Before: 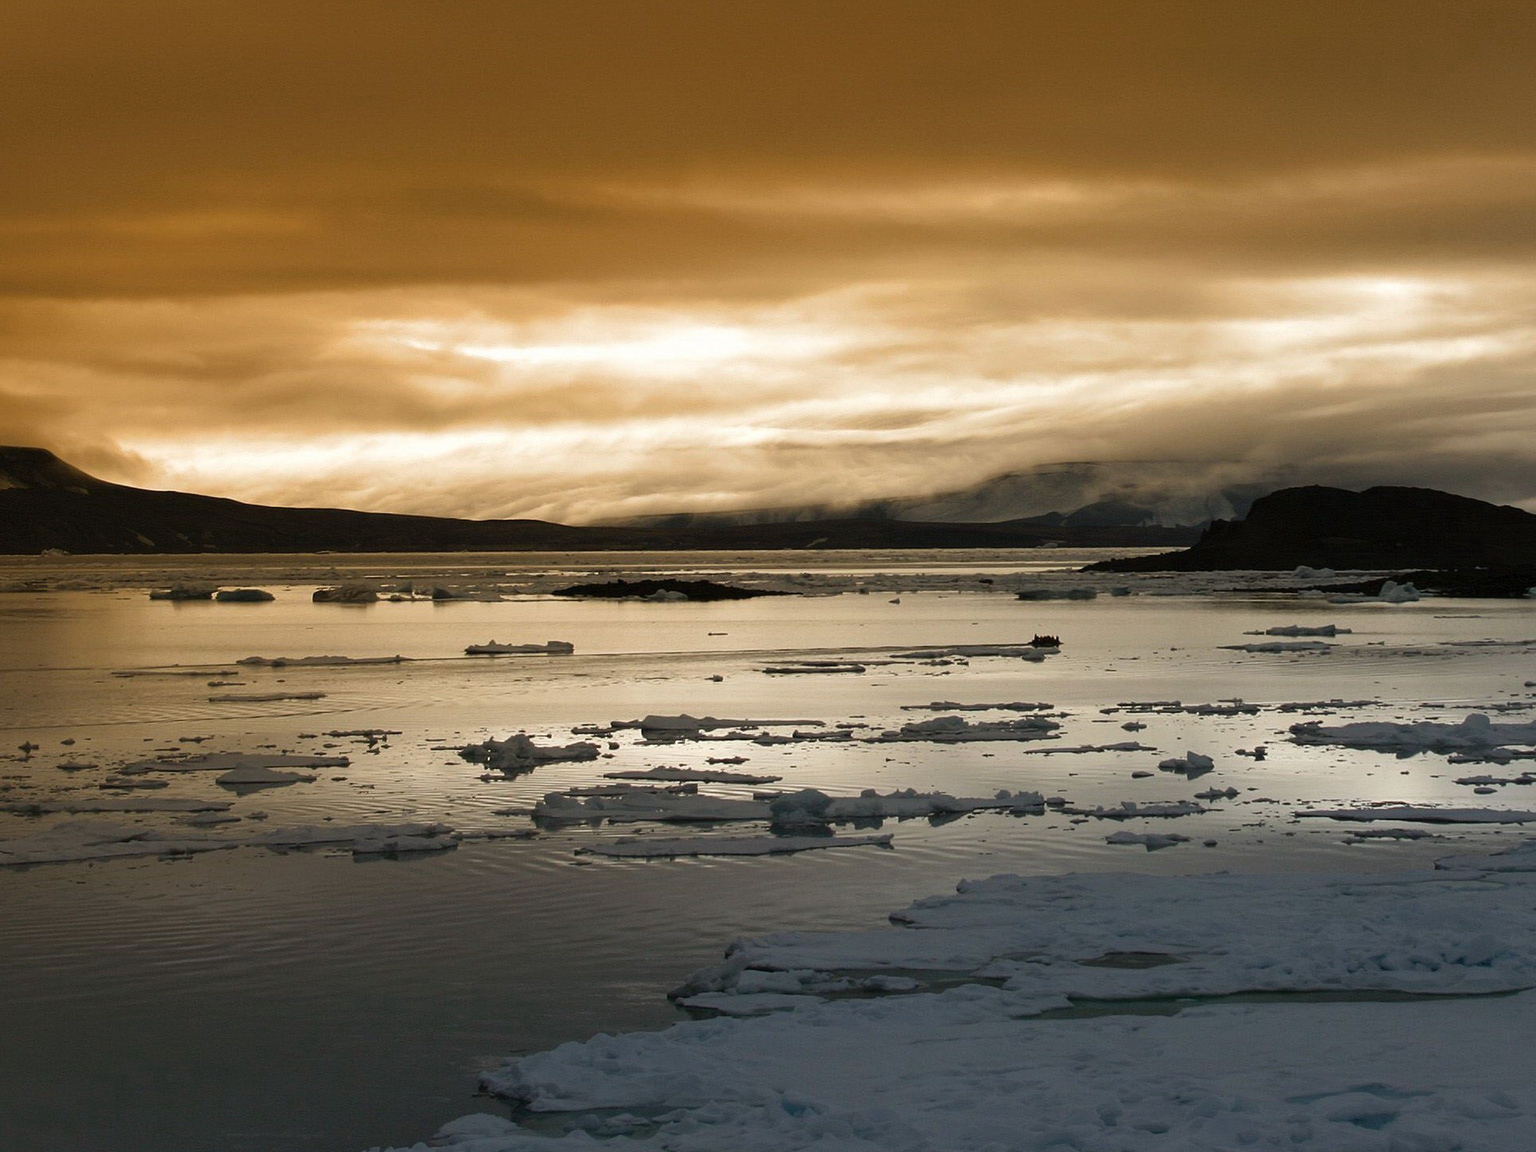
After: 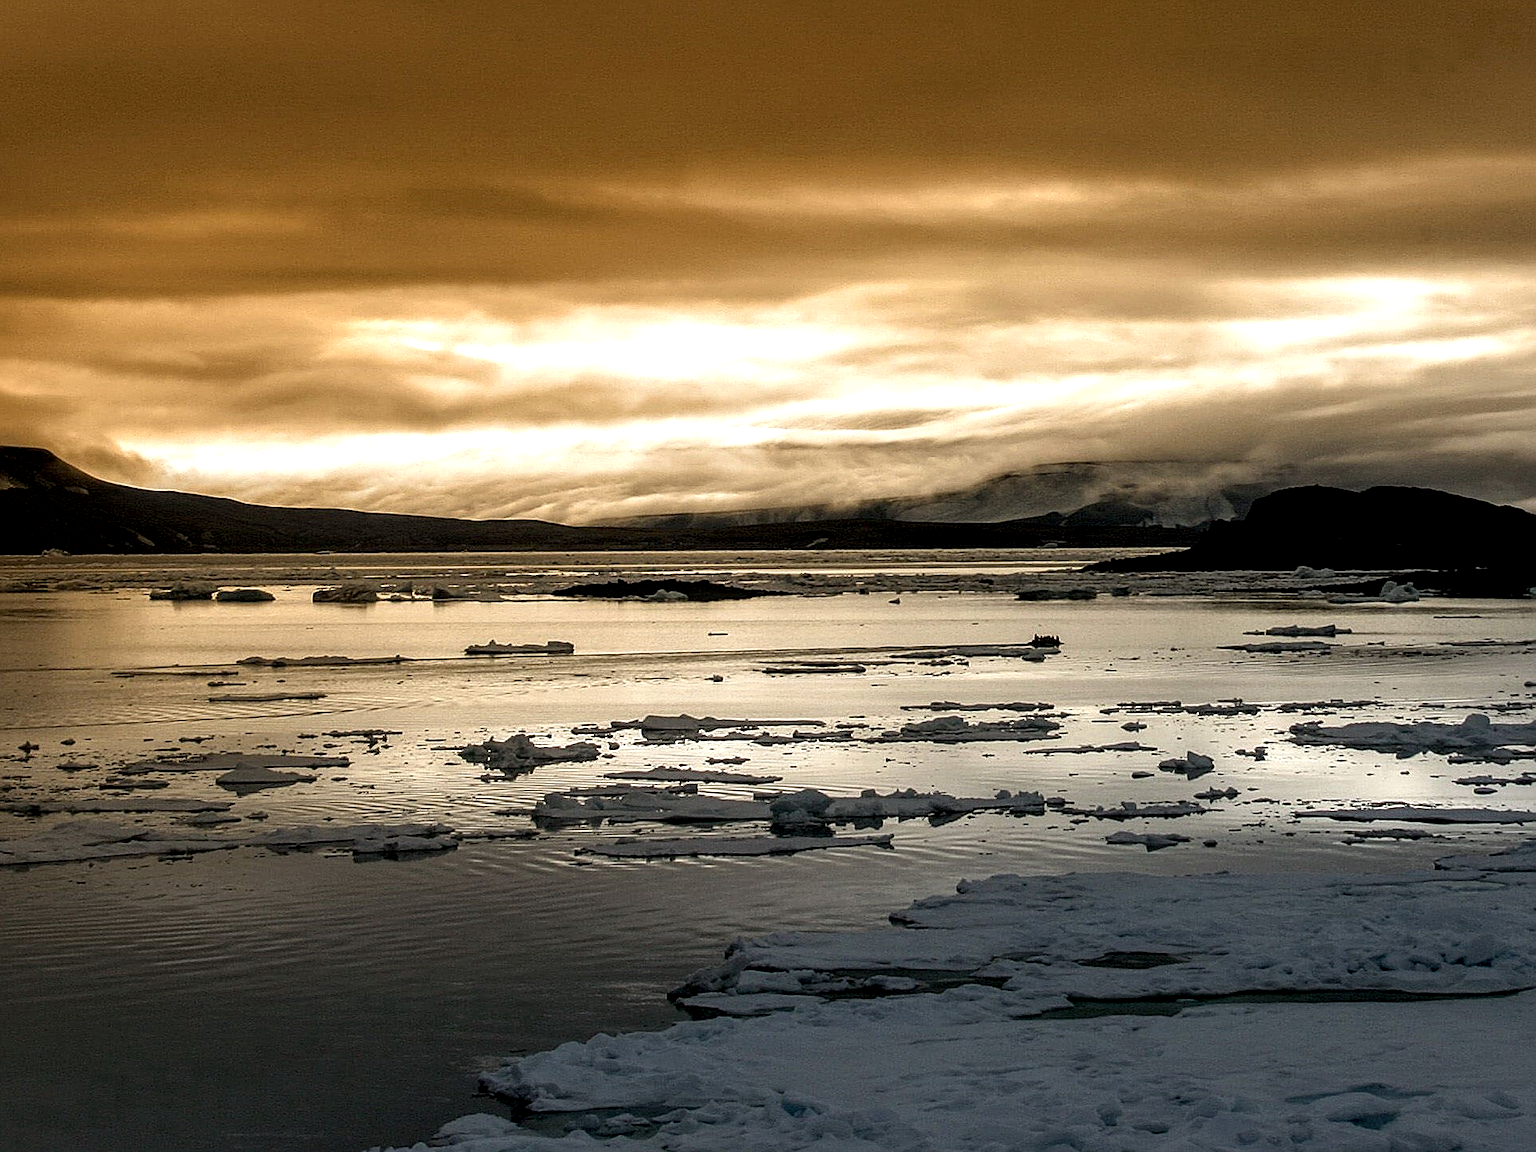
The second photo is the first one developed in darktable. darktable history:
exposure: compensate exposure bias true, compensate highlight preservation false
sharpen: amount 0.595
local contrast: highlights 17%, detail 186%
